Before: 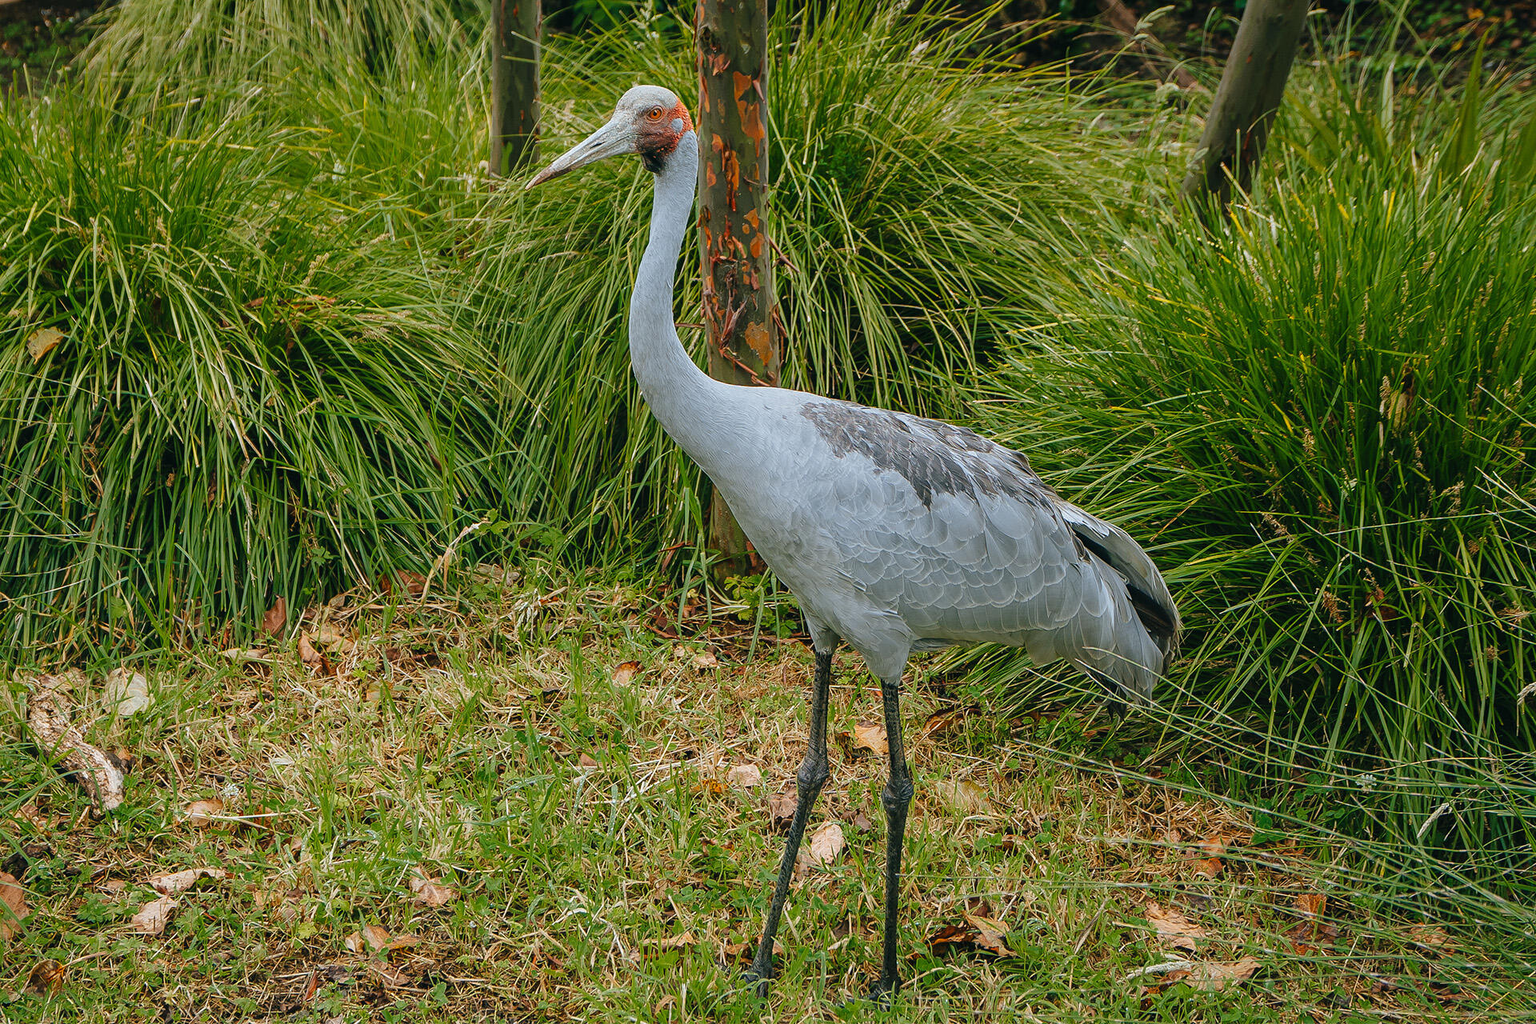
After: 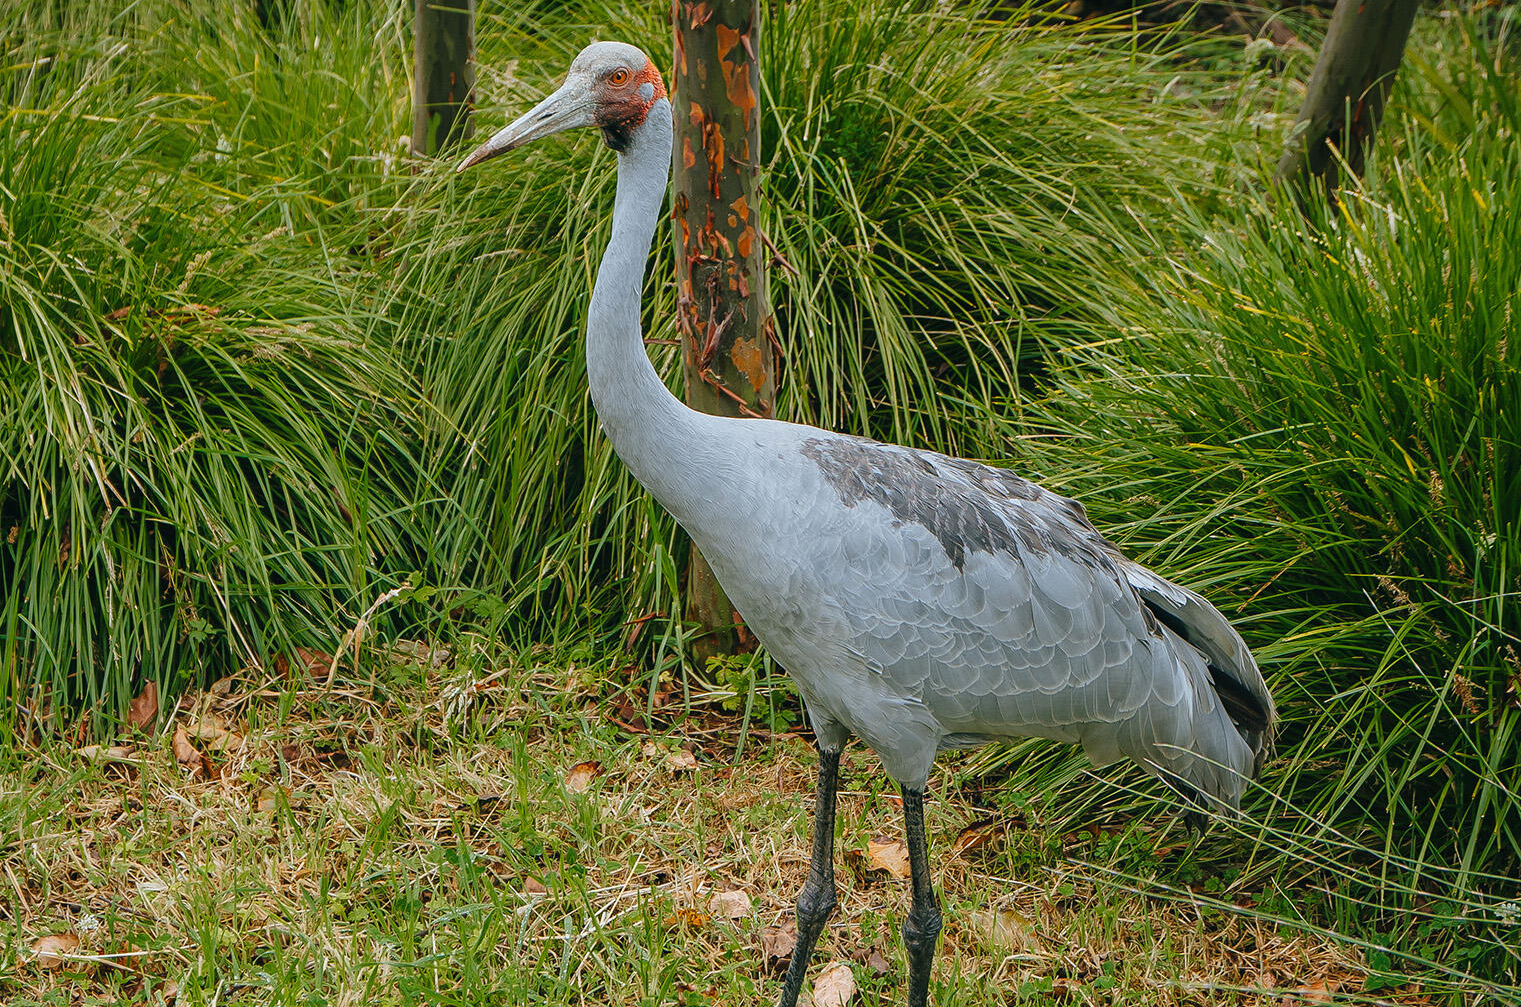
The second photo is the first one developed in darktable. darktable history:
crop and rotate: left 10.451%, top 5.116%, right 10.308%, bottom 16.165%
